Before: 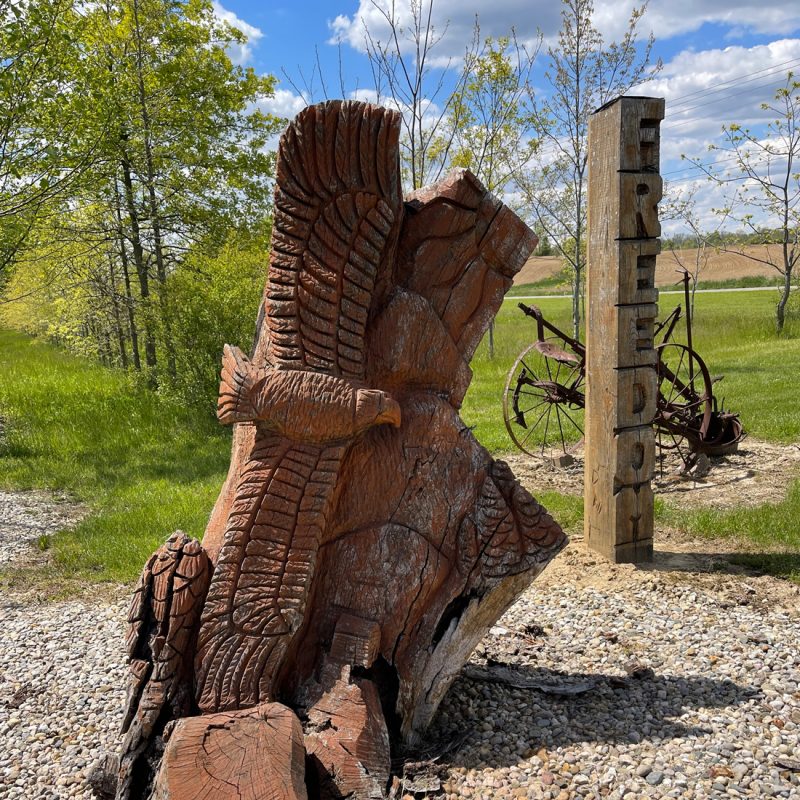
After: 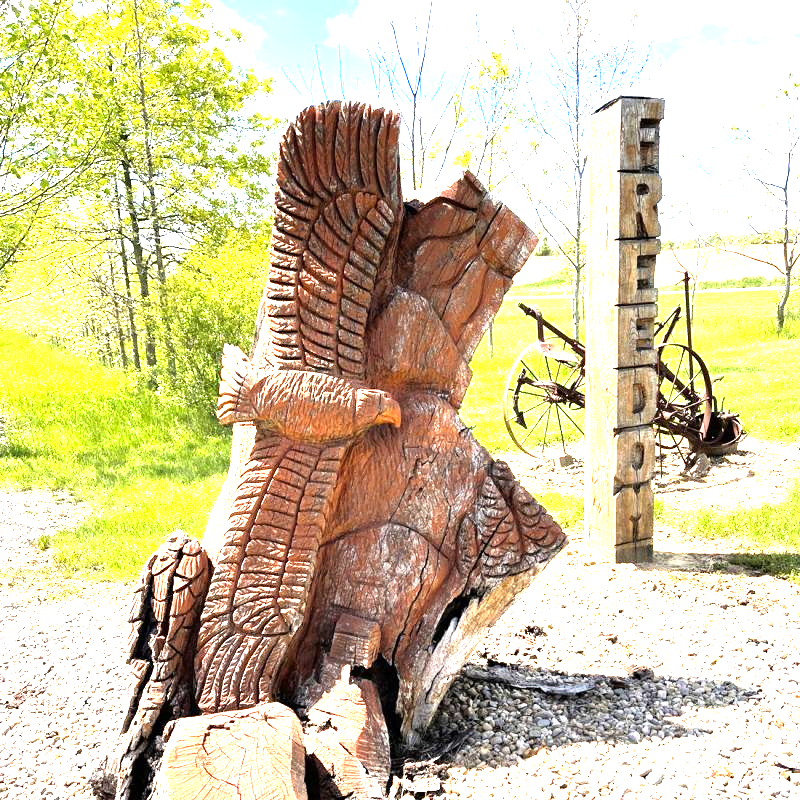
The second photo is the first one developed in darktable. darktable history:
exposure: exposure 1.991 EV, compensate highlight preservation false
tone equalizer: -8 EV -0.715 EV, -7 EV -0.712 EV, -6 EV -0.625 EV, -5 EV -0.422 EV, -3 EV 0.378 EV, -2 EV 0.6 EV, -1 EV 0.694 EV, +0 EV 0.769 EV
